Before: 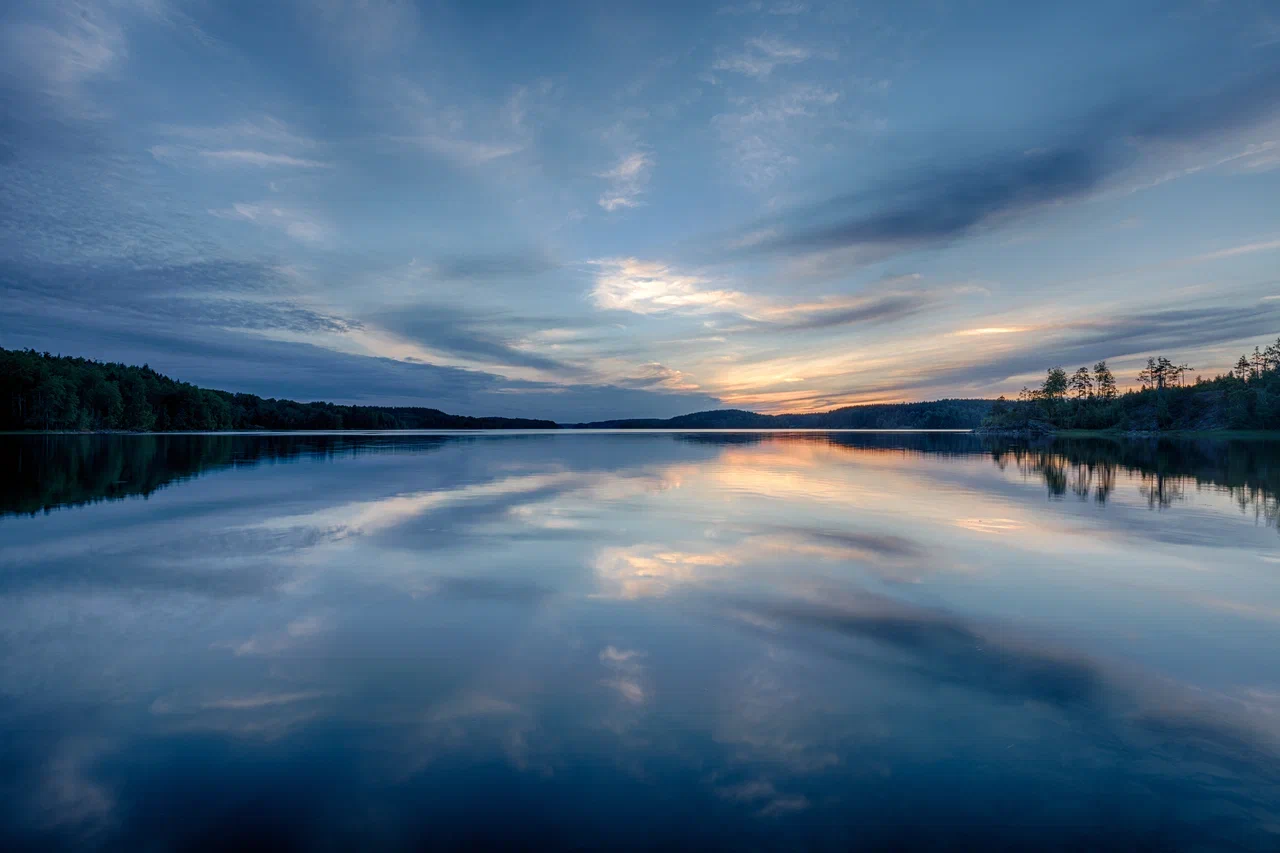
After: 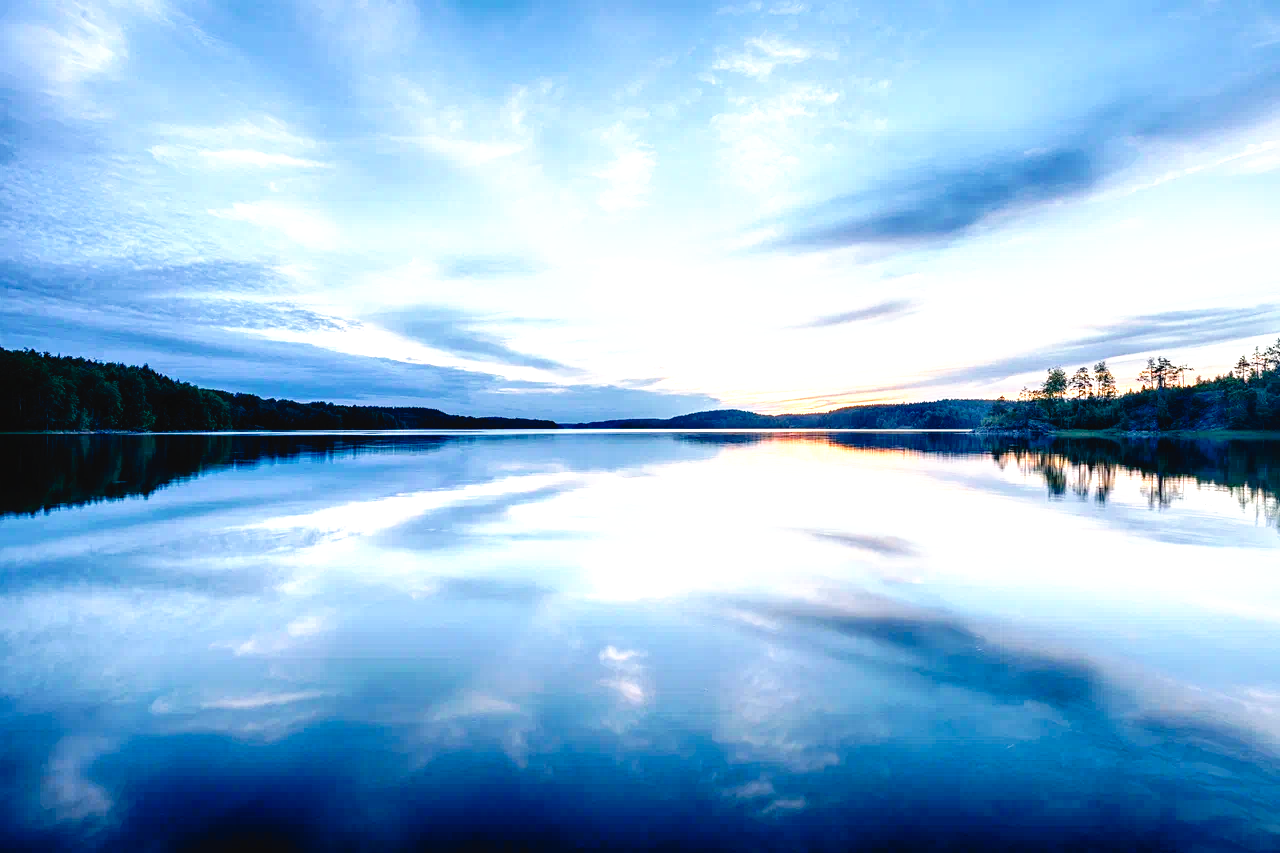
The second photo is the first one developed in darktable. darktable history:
exposure: black level correction 0, exposure 1.383 EV, compensate highlight preservation false
local contrast: mode bilateral grid, contrast 19, coarseness 51, detail 120%, midtone range 0.2
tone curve: curves: ch0 [(0, 0) (0.003, 0.033) (0.011, 0.033) (0.025, 0.036) (0.044, 0.039) (0.069, 0.04) (0.1, 0.043) (0.136, 0.052) (0.177, 0.085) (0.224, 0.14) (0.277, 0.225) (0.335, 0.333) (0.399, 0.419) (0.468, 0.51) (0.543, 0.603) (0.623, 0.713) (0.709, 0.808) (0.801, 0.901) (0.898, 0.98) (1, 1)], preserve colors none
